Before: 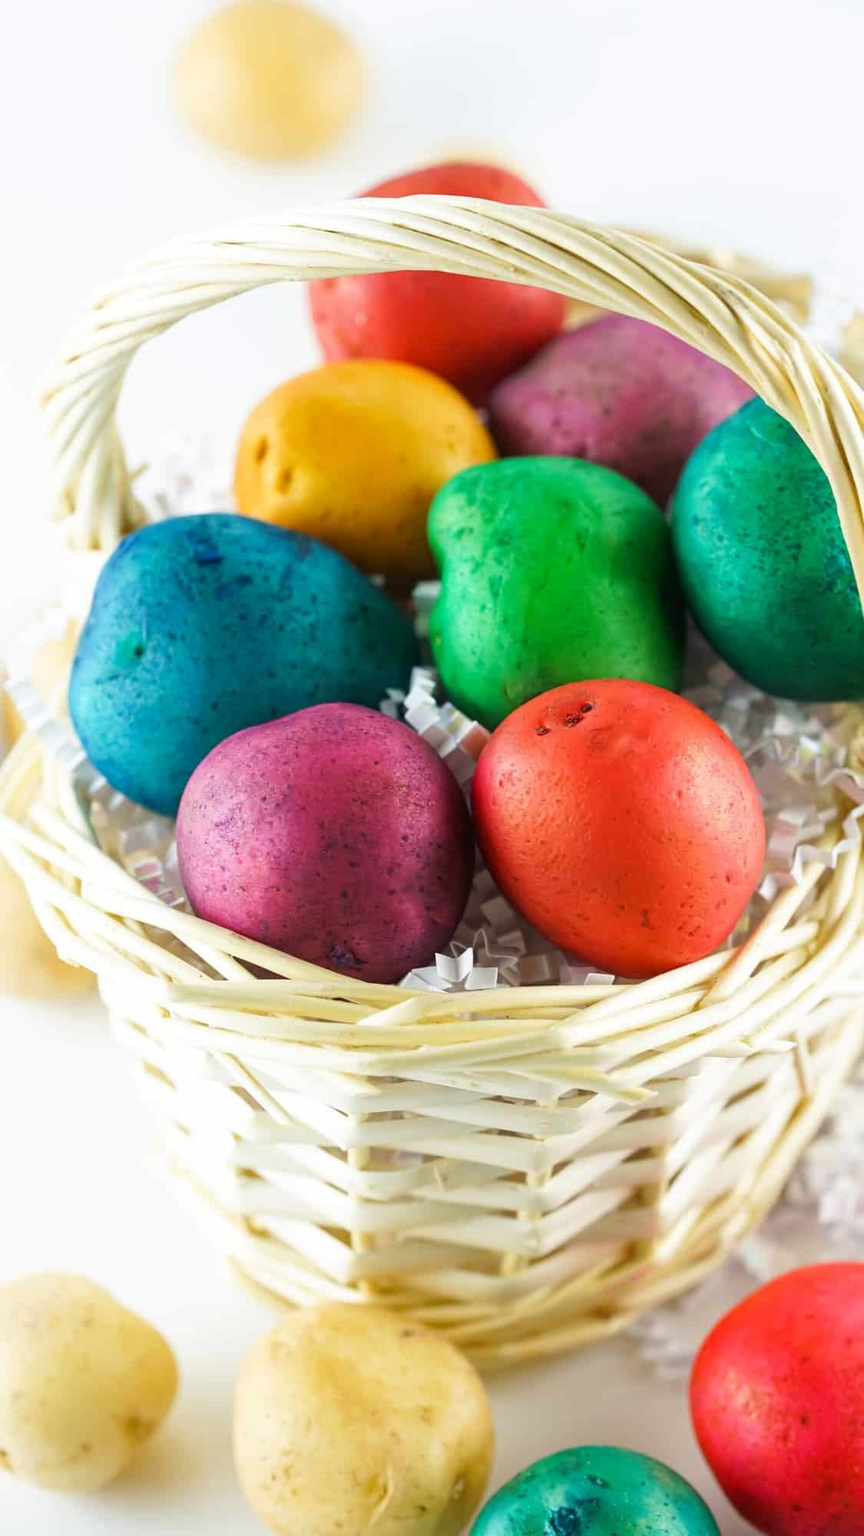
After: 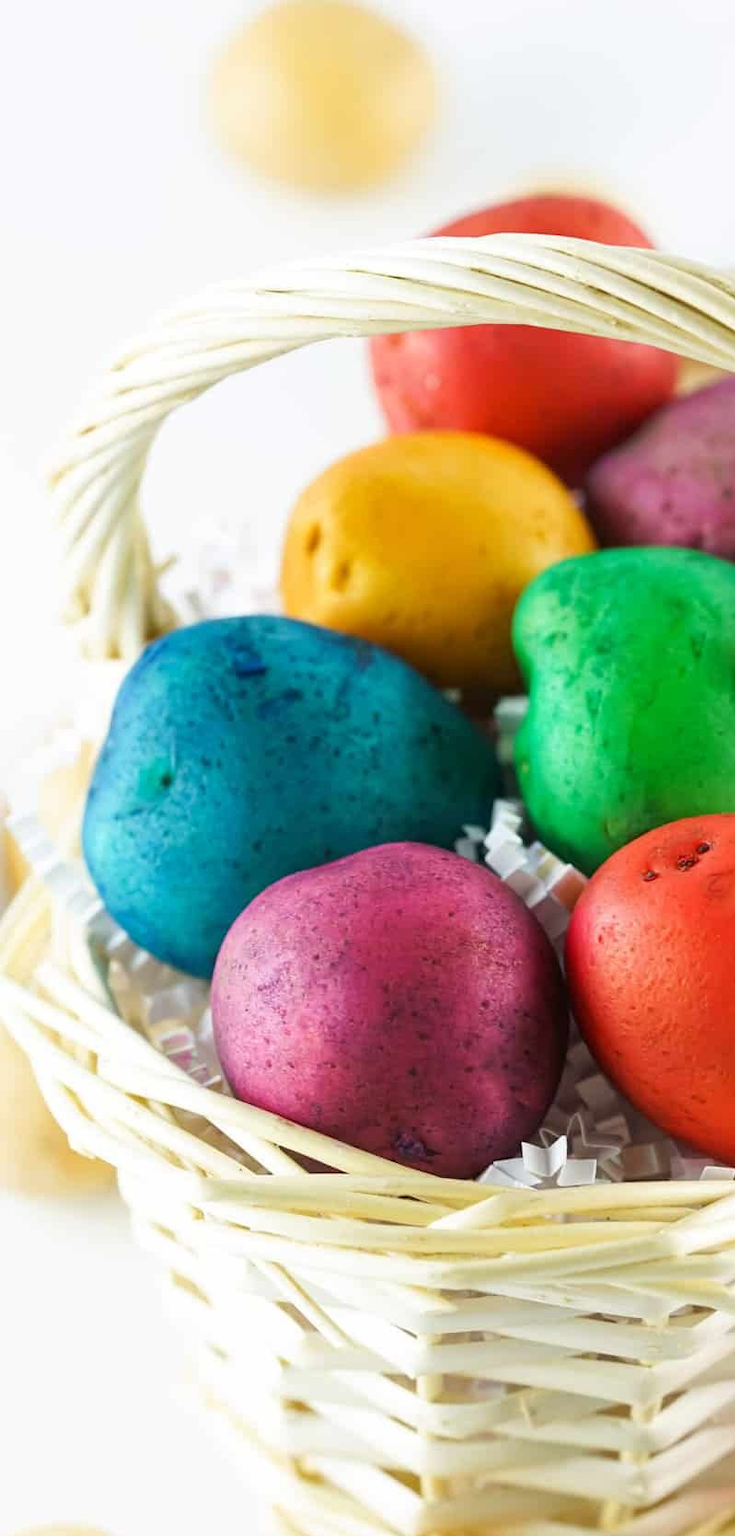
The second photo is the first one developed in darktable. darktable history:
crop: right 28.964%, bottom 16.503%
